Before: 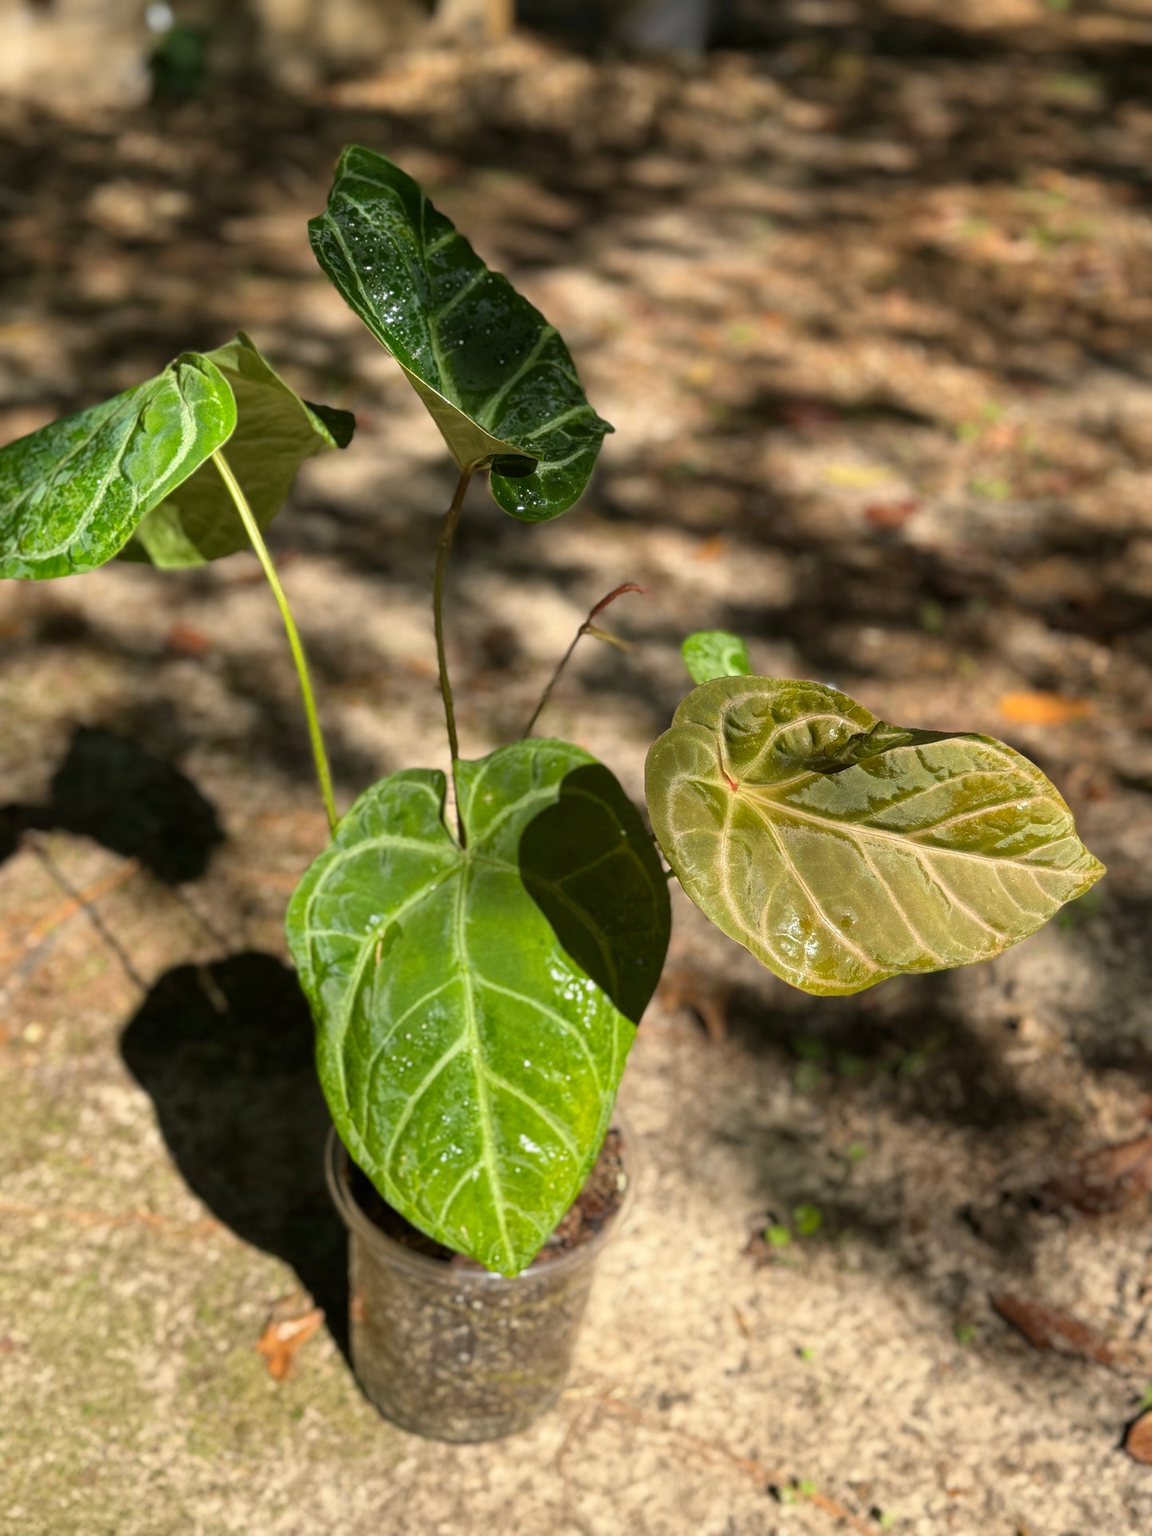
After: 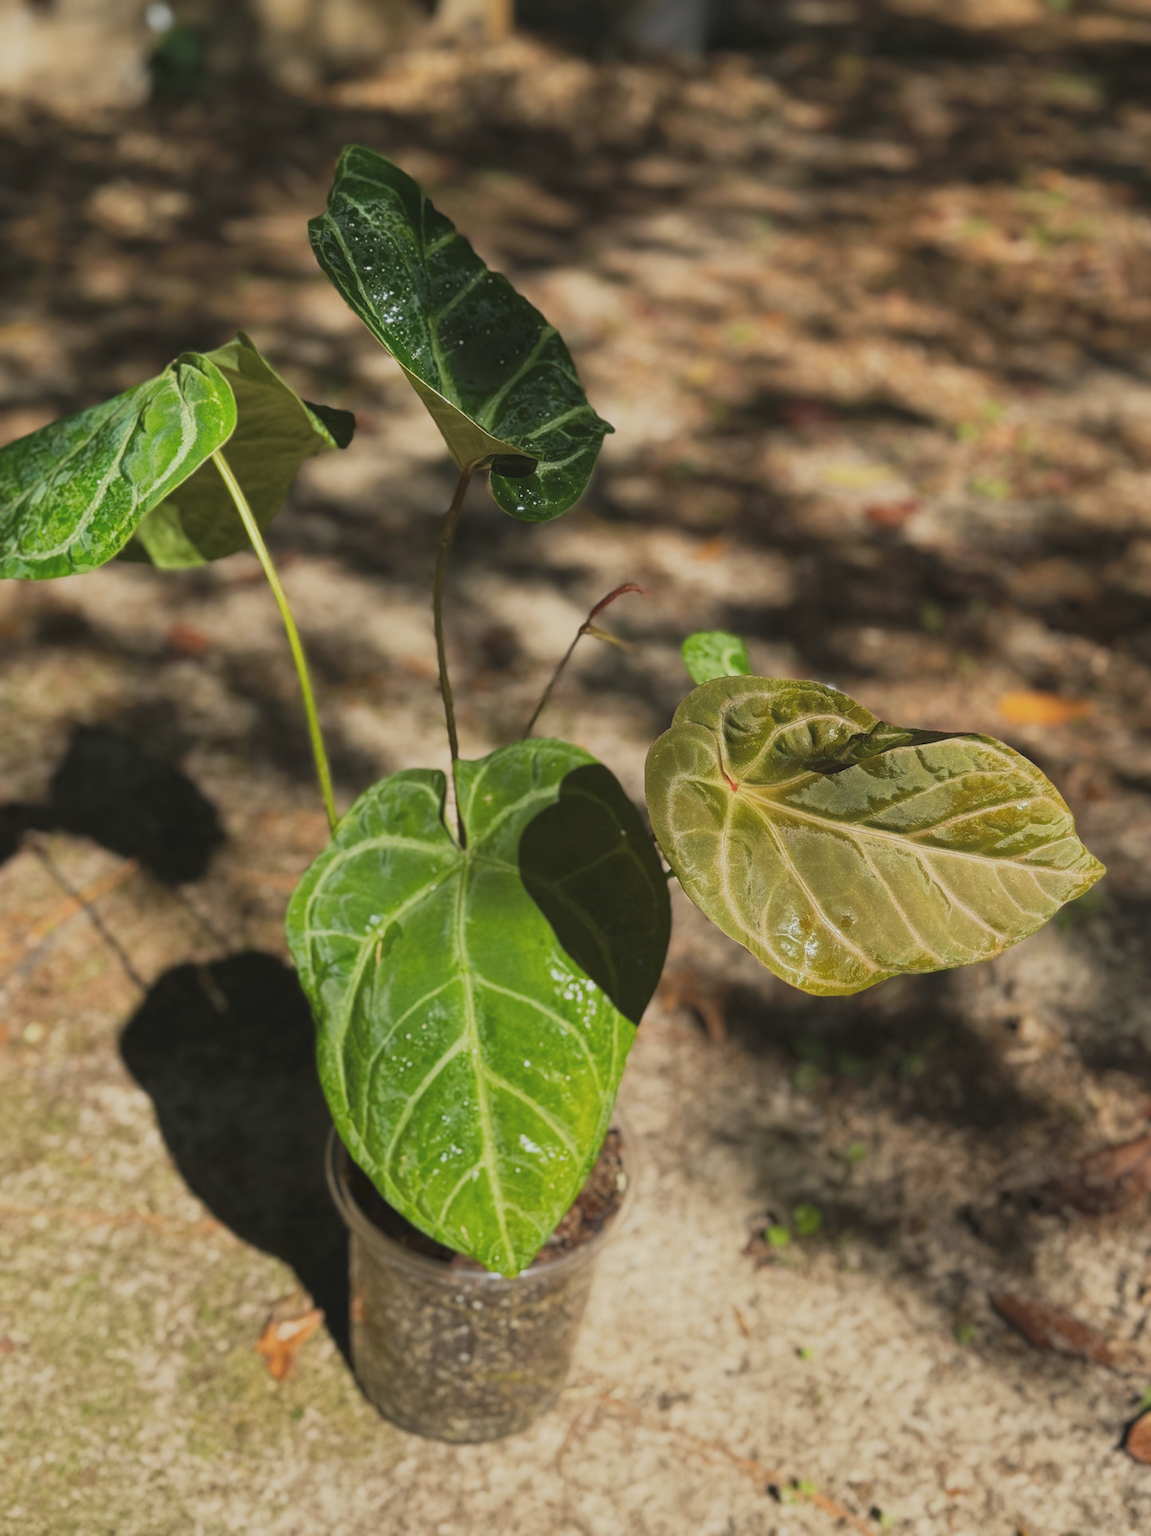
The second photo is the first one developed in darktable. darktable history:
exposure: exposure -0.242 EV, compensate highlight preservation false
tone curve: curves: ch0 [(0, 0) (0.003, 0.08) (0.011, 0.088) (0.025, 0.104) (0.044, 0.122) (0.069, 0.141) (0.1, 0.161) (0.136, 0.181) (0.177, 0.209) (0.224, 0.246) (0.277, 0.293) (0.335, 0.343) (0.399, 0.399) (0.468, 0.464) (0.543, 0.54) (0.623, 0.616) (0.709, 0.694) (0.801, 0.757) (0.898, 0.821) (1, 1)], preserve colors none
